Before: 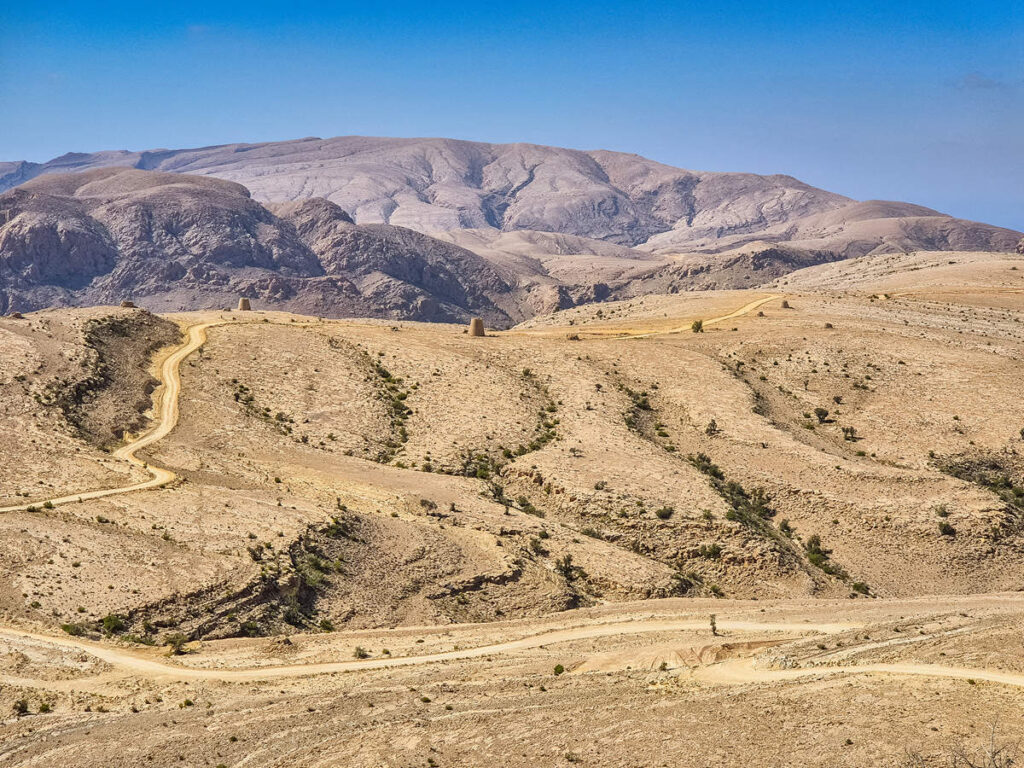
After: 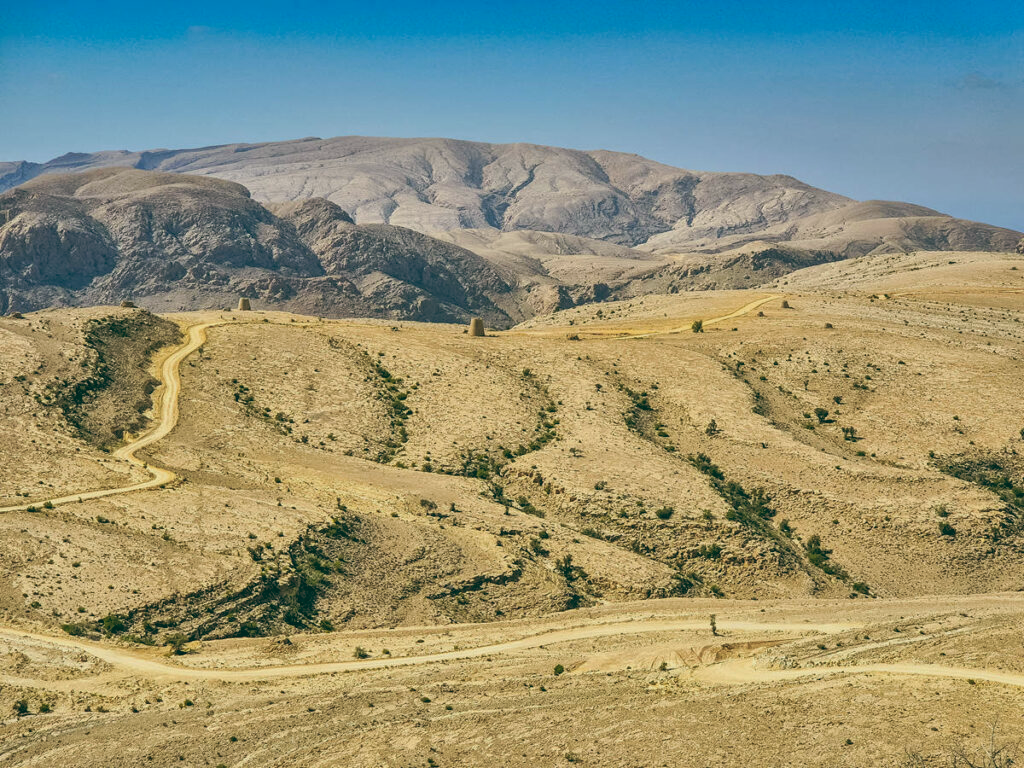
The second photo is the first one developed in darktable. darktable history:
color balance: lift [1.005, 0.99, 1.007, 1.01], gamma [1, 1.034, 1.032, 0.966], gain [0.873, 1.055, 1.067, 0.933]
tone curve: curves: ch0 [(0, 0) (0.003, 0.003) (0.011, 0.011) (0.025, 0.024) (0.044, 0.043) (0.069, 0.068) (0.1, 0.097) (0.136, 0.133) (0.177, 0.173) (0.224, 0.219) (0.277, 0.27) (0.335, 0.327) (0.399, 0.39) (0.468, 0.457) (0.543, 0.545) (0.623, 0.625) (0.709, 0.71) (0.801, 0.801) (0.898, 0.898) (1, 1)], preserve colors none
